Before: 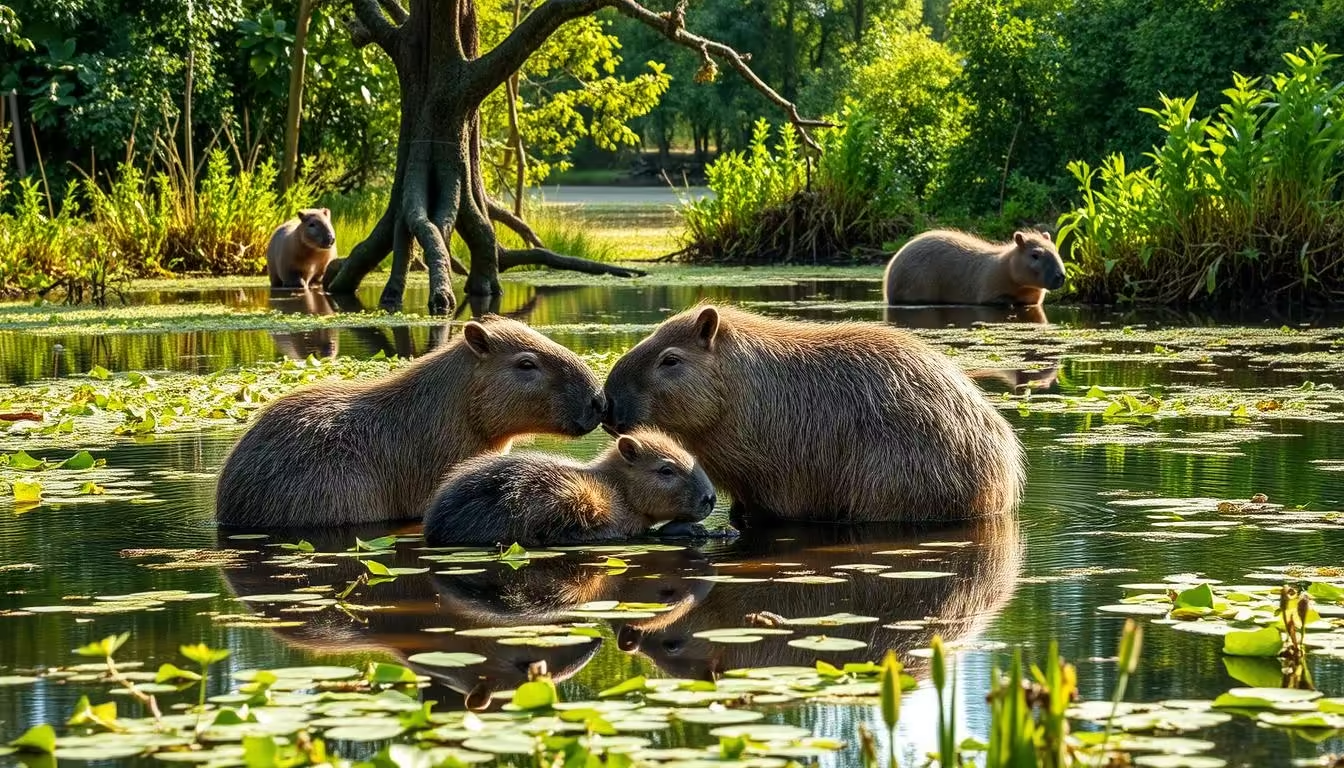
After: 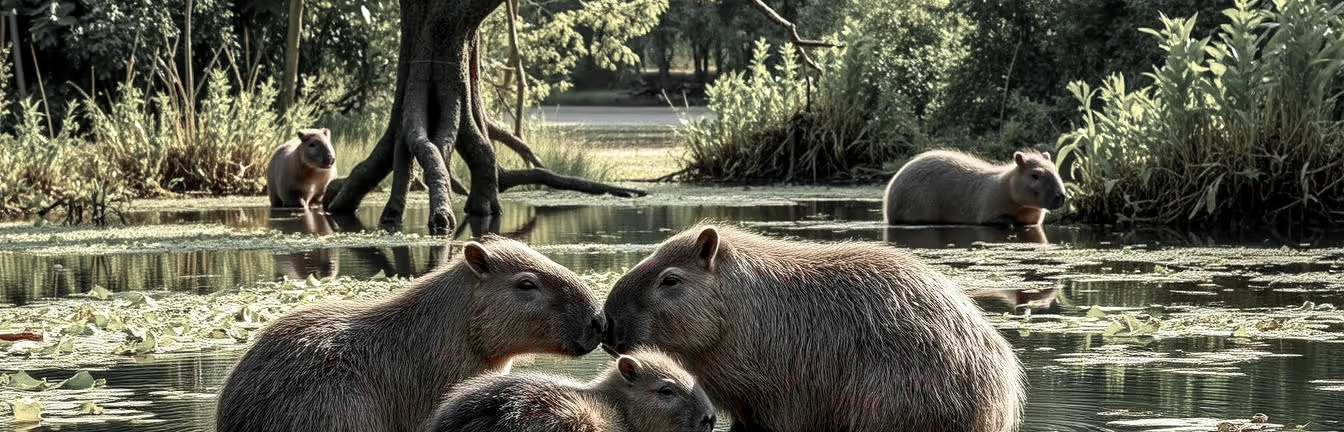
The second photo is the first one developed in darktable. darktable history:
velvia: on, module defaults
color zones: curves: ch1 [(0, 0.831) (0.08, 0.771) (0.157, 0.268) (0.241, 0.207) (0.562, -0.005) (0.714, -0.013) (0.876, 0.01) (1, 0.831)]
crop and rotate: top 10.425%, bottom 33.314%
local contrast: highlights 105%, shadows 99%, detail 119%, midtone range 0.2
